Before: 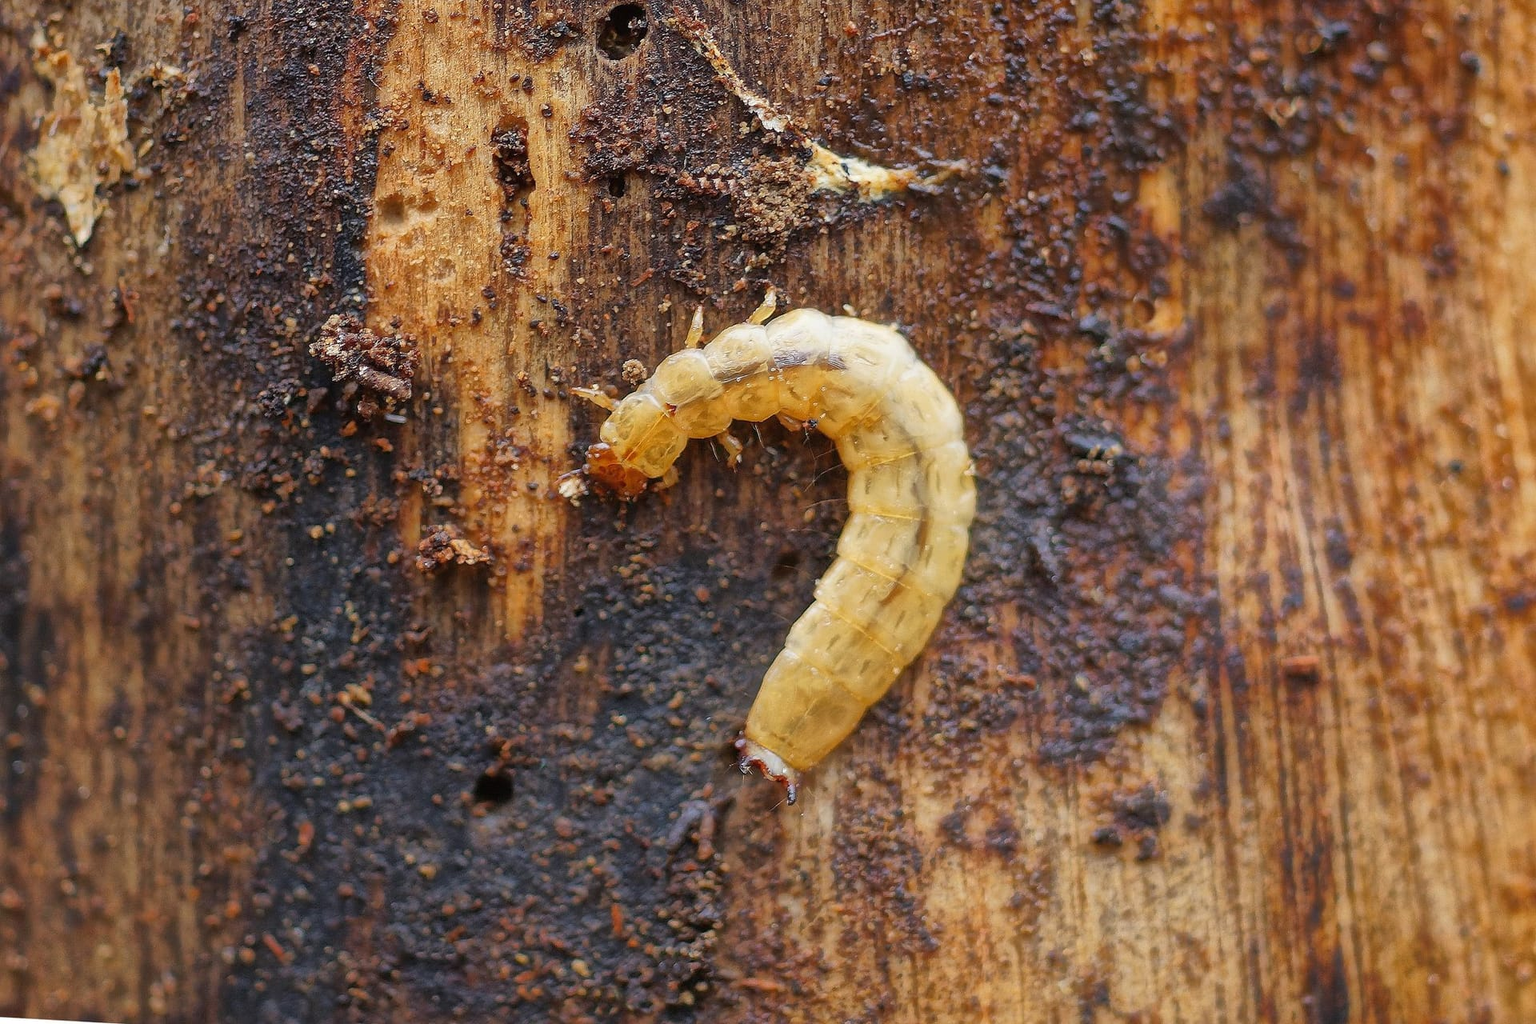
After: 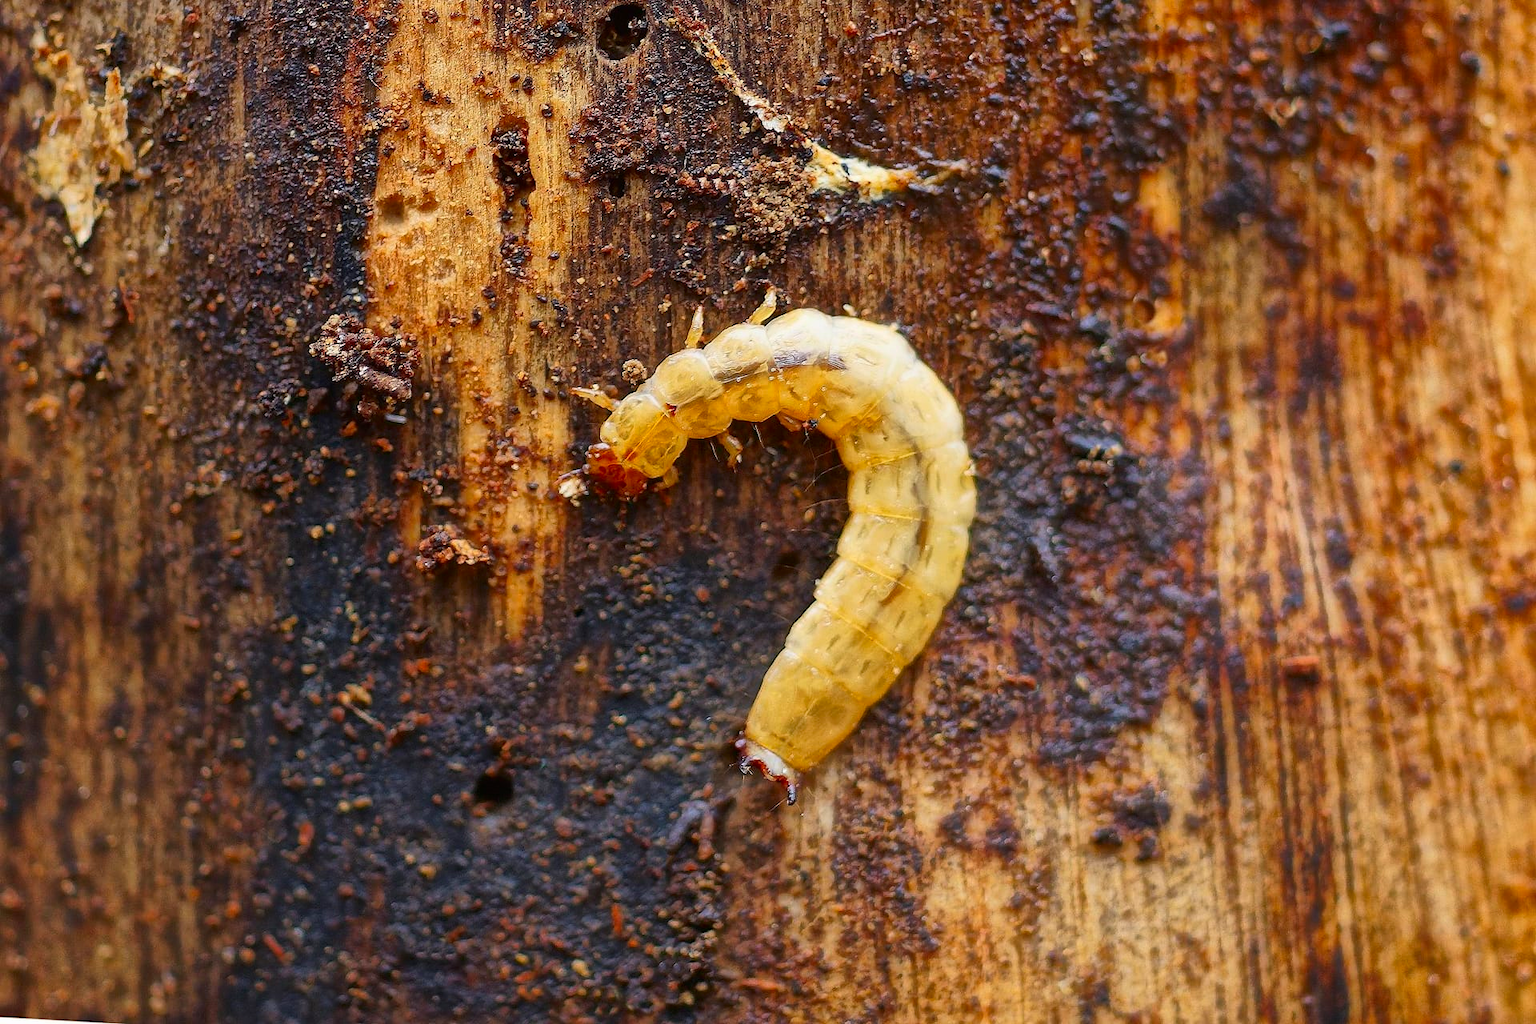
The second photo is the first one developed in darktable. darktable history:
exposure: exposure -0.04 EV, compensate exposure bias true, compensate highlight preservation false
contrast brightness saturation: contrast 0.183, saturation 0.302
